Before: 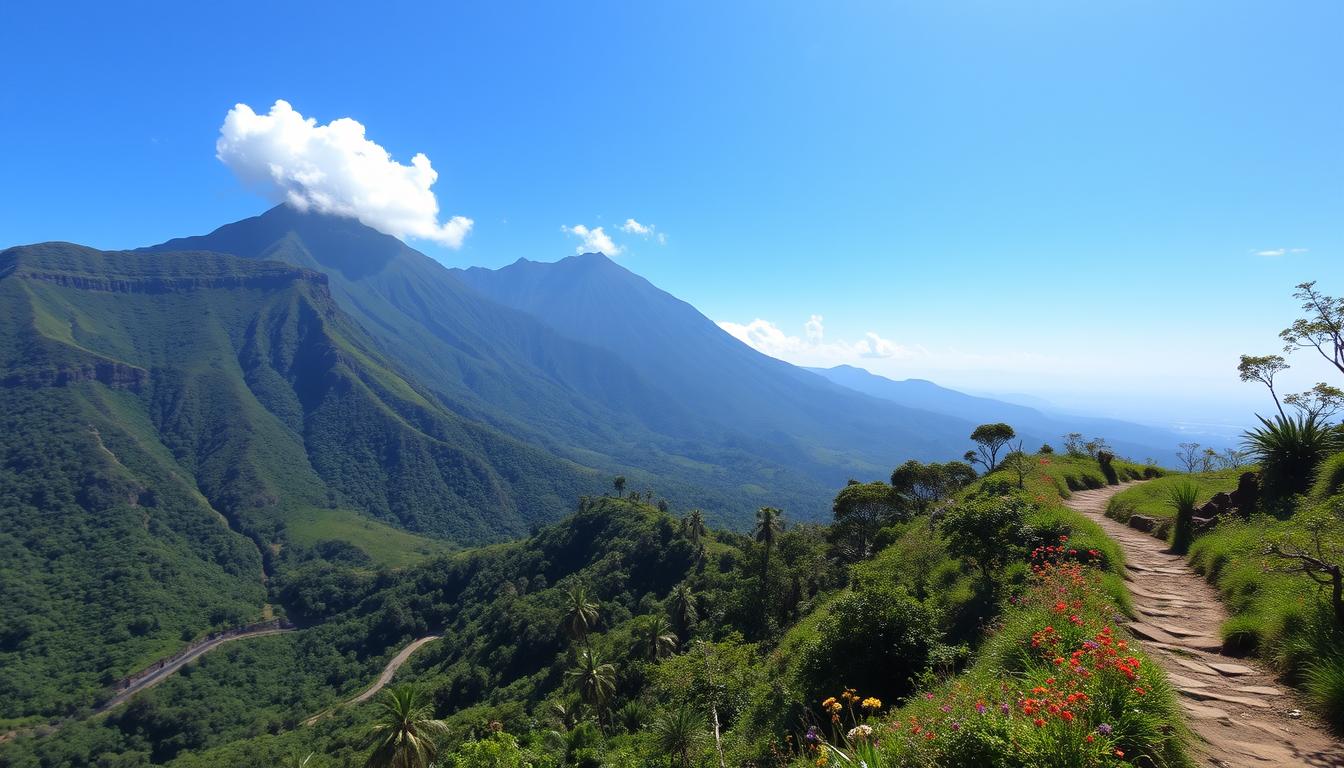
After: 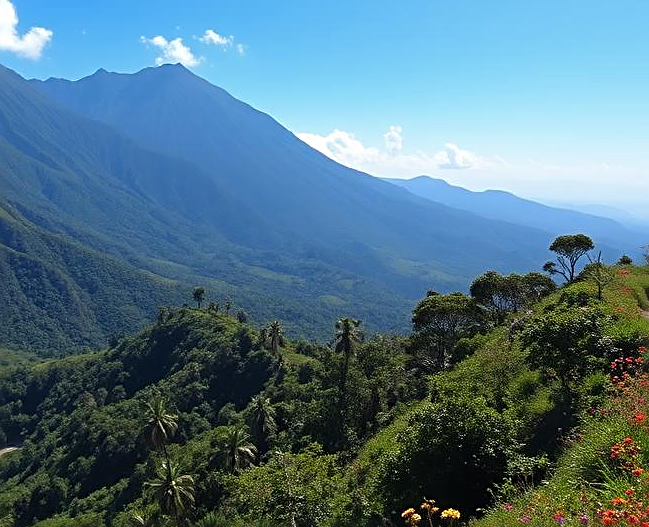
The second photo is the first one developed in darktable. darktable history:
sharpen: radius 2.531, amount 0.628
crop: left 31.379%, top 24.658%, right 20.326%, bottom 6.628%
color zones: curves: ch0 [(0, 0.5) (0.143, 0.5) (0.286, 0.5) (0.429, 0.5) (0.571, 0.5) (0.714, 0.476) (0.857, 0.5) (1, 0.5)]; ch2 [(0, 0.5) (0.143, 0.5) (0.286, 0.5) (0.429, 0.5) (0.571, 0.5) (0.714, 0.487) (0.857, 0.5) (1, 0.5)]
